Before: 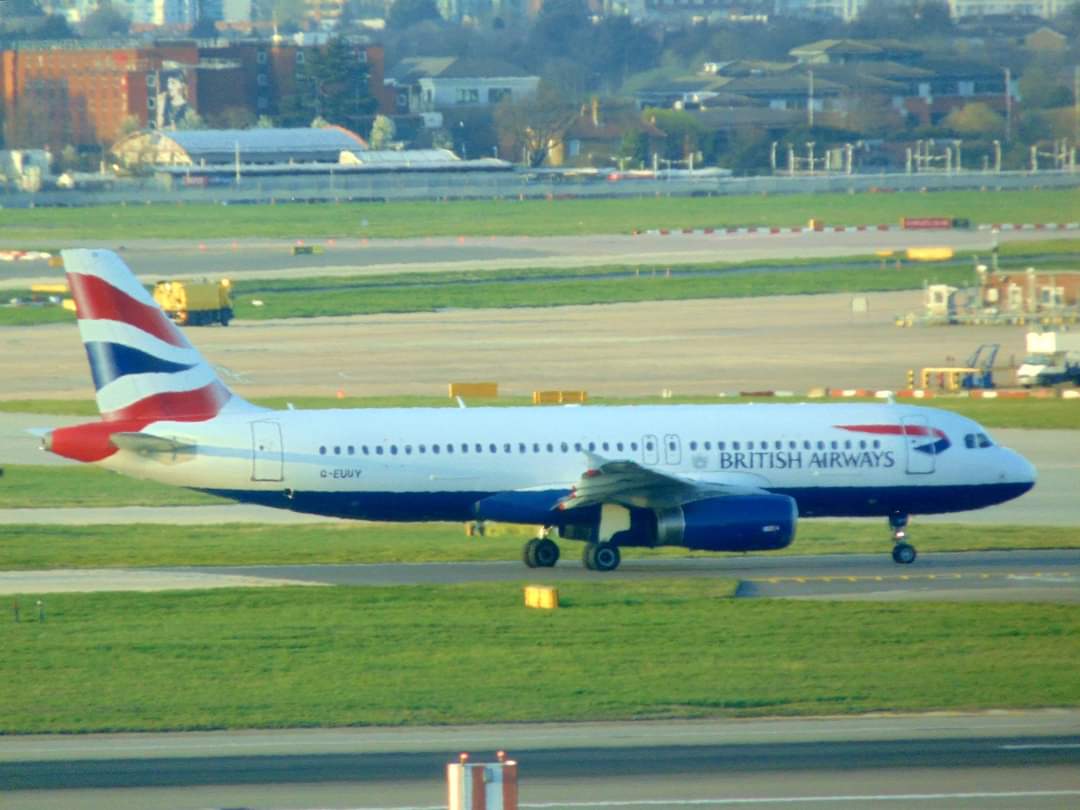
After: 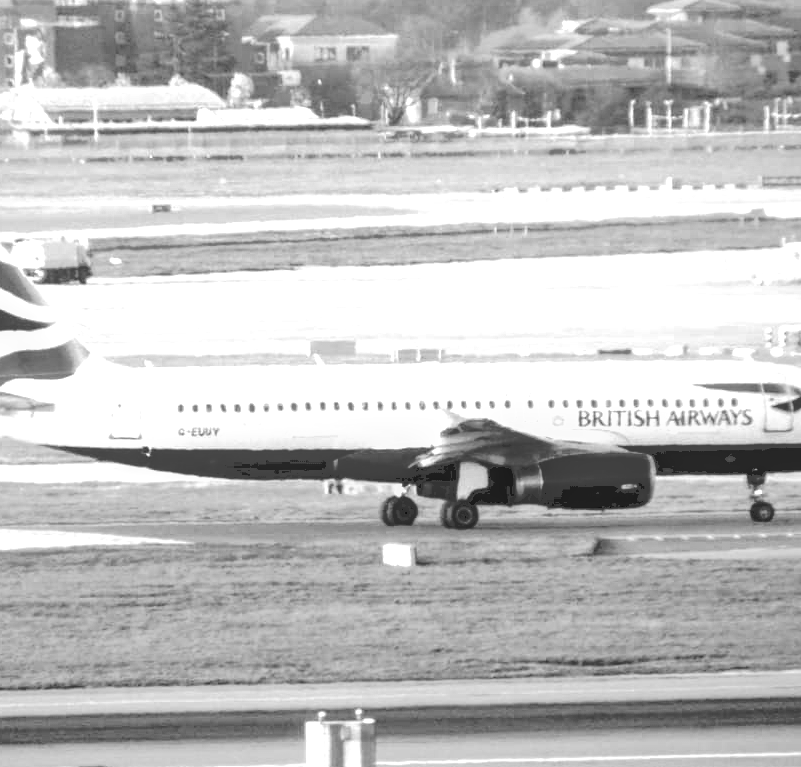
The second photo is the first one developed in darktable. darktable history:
color balance rgb: perceptual saturation grading › global saturation 20%, perceptual saturation grading › highlights -25%, perceptual saturation grading › shadows 50%
local contrast: on, module defaults
shadows and highlights: on, module defaults
contrast brightness saturation: contrast 0.2, brightness -0.11, saturation 0.1
tone curve: curves: ch0 [(0, 0) (0.003, 0.174) (0.011, 0.178) (0.025, 0.182) (0.044, 0.185) (0.069, 0.191) (0.1, 0.194) (0.136, 0.199) (0.177, 0.219) (0.224, 0.246) (0.277, 0.284) (0.335, 0.35) (0.399, 0.43) (0.468, 0.539) (0.543, 0.637) (0.623, 0.711) (0.709, 0.799) (0.801, 0.865) (0.898, 0.914) (1, 1)], preserve colors none
crop and rotate: left 13.15%, top 5.251%, right 12.609%
monochrome: on, module defaults
exposure: black level correction 0.011, exposure 1.088 EV, compensate exposure bias true, compensate highlight preservation false
